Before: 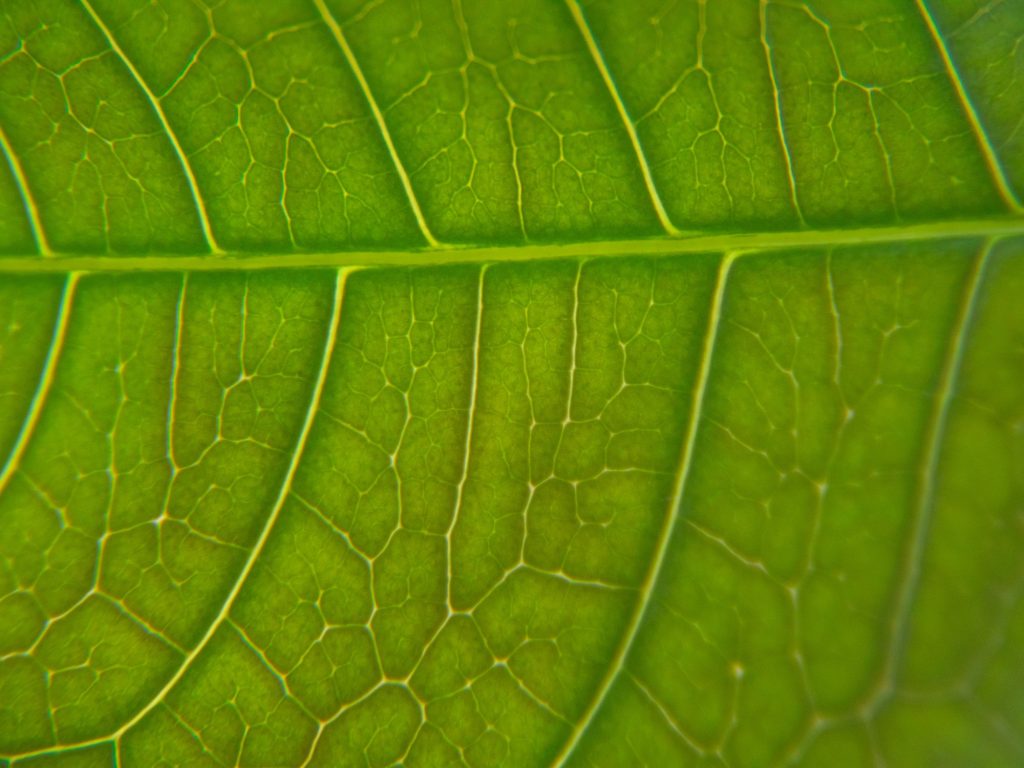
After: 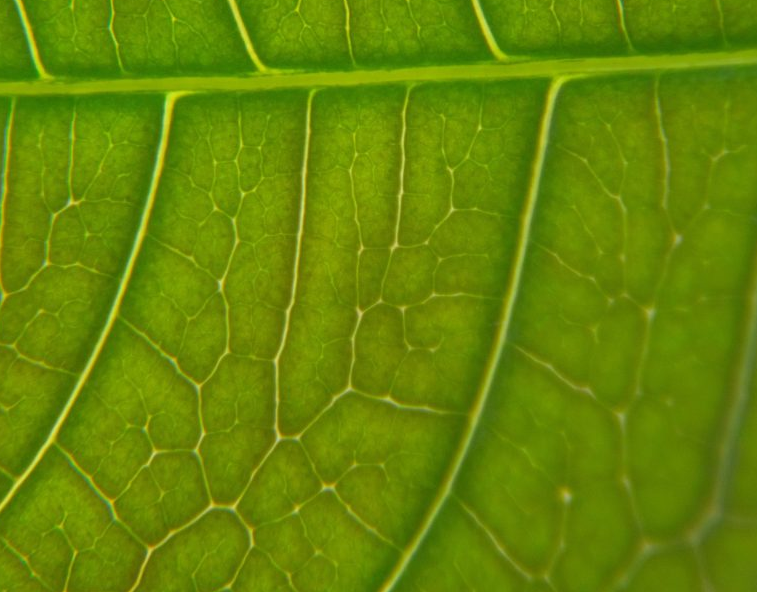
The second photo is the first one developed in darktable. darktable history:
tone equalizer: on, module defaults
crop: left 16.871%, top 22.857%, right 9.116%
